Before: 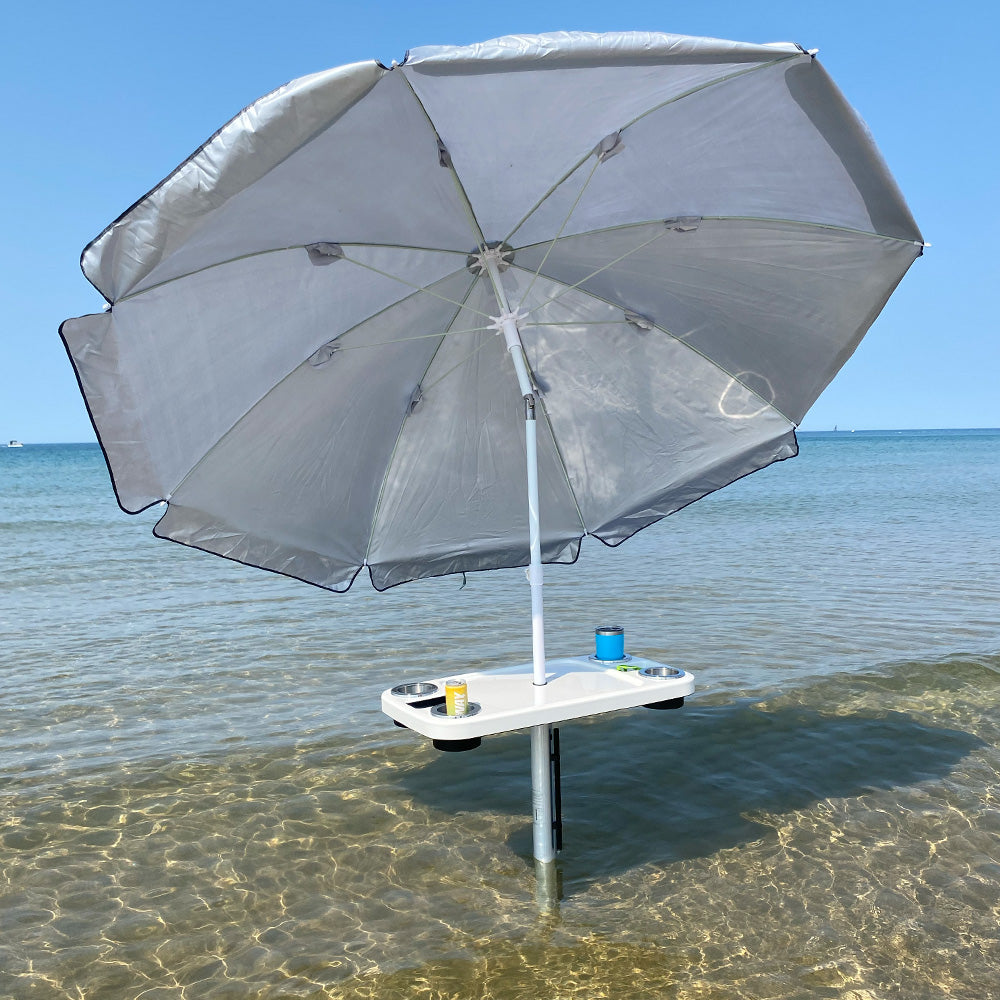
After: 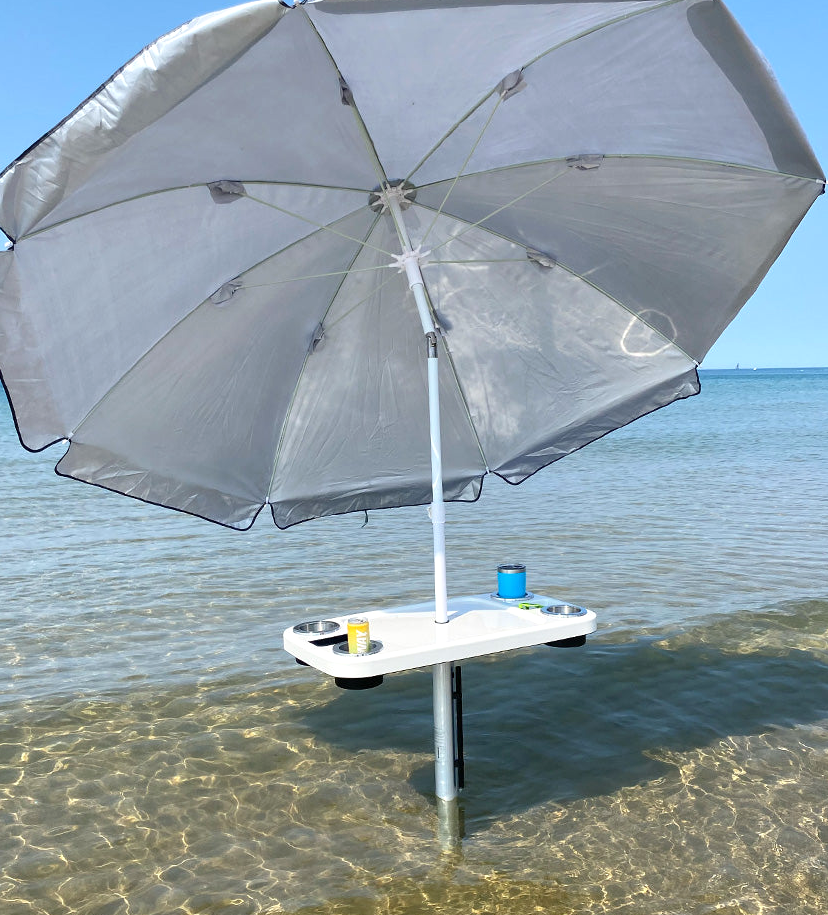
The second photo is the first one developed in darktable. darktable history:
exposure: exposure 0.2 EV, compensate highlight preservation false
crop: left 9.807%, top 6.259%, right 7.334%, bottom 2.177%
